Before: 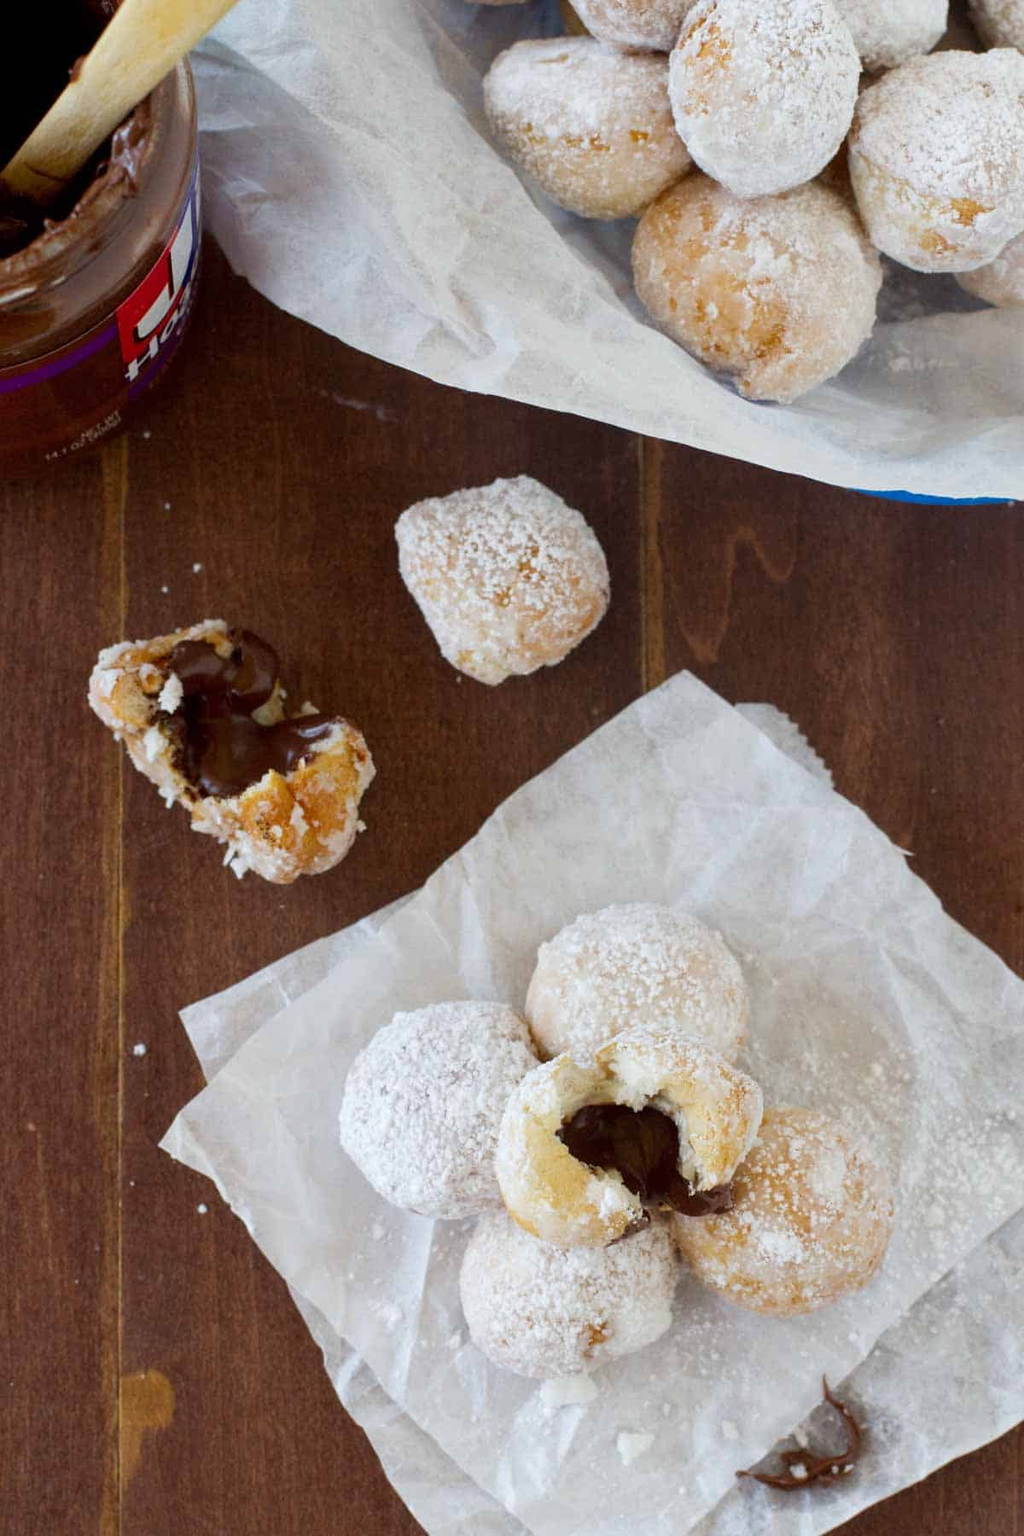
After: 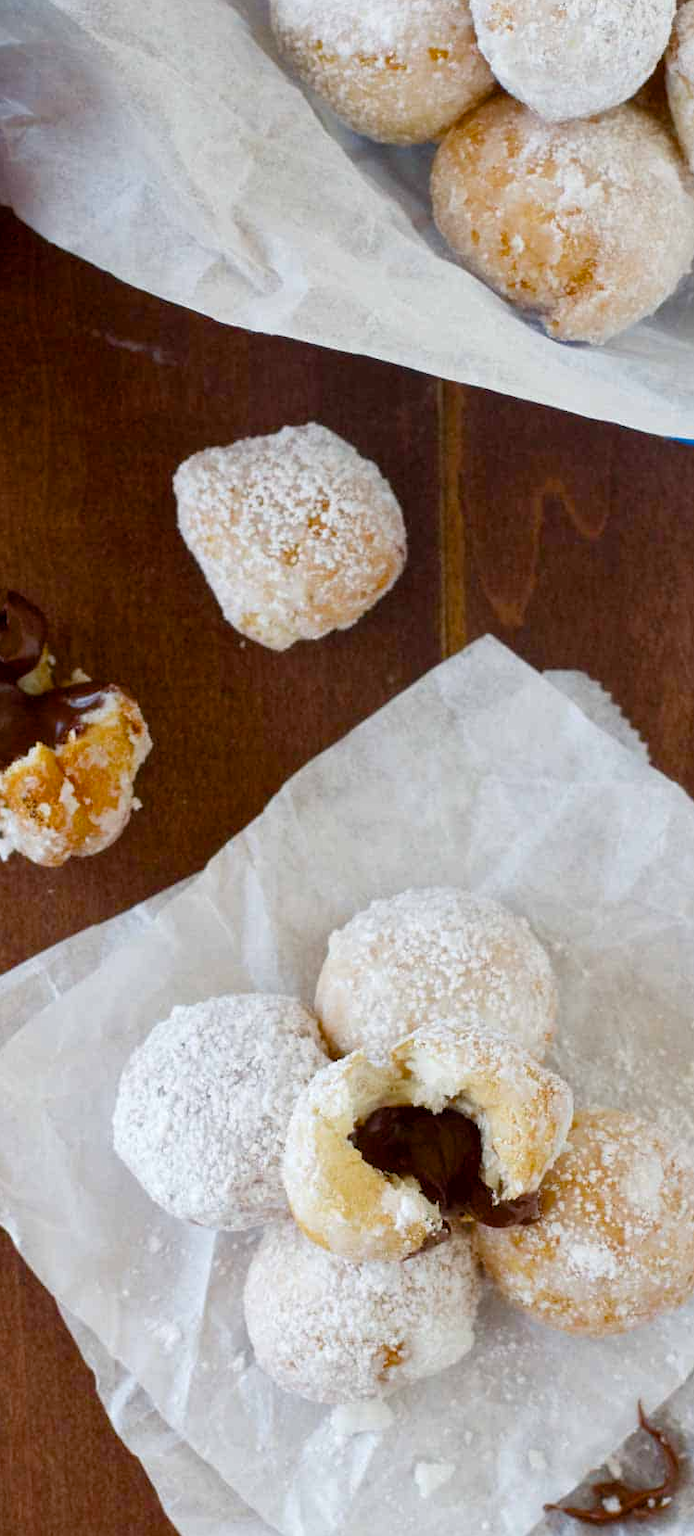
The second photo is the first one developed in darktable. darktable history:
crop and rotate: left 23.059%, top 5.641%, right 14.502%, bottom 2.277%
color balance rgb: perceptual saturation grading › global saturation 20%, perceptual saturation grading › highlights -25.689%, perceptual saturation grading › shadows 25.344%, global vibrance 12.19%
local contrast: mode bilateral grid, contrast 100, coarseness 99, detail 108%, midtone range 0.2
